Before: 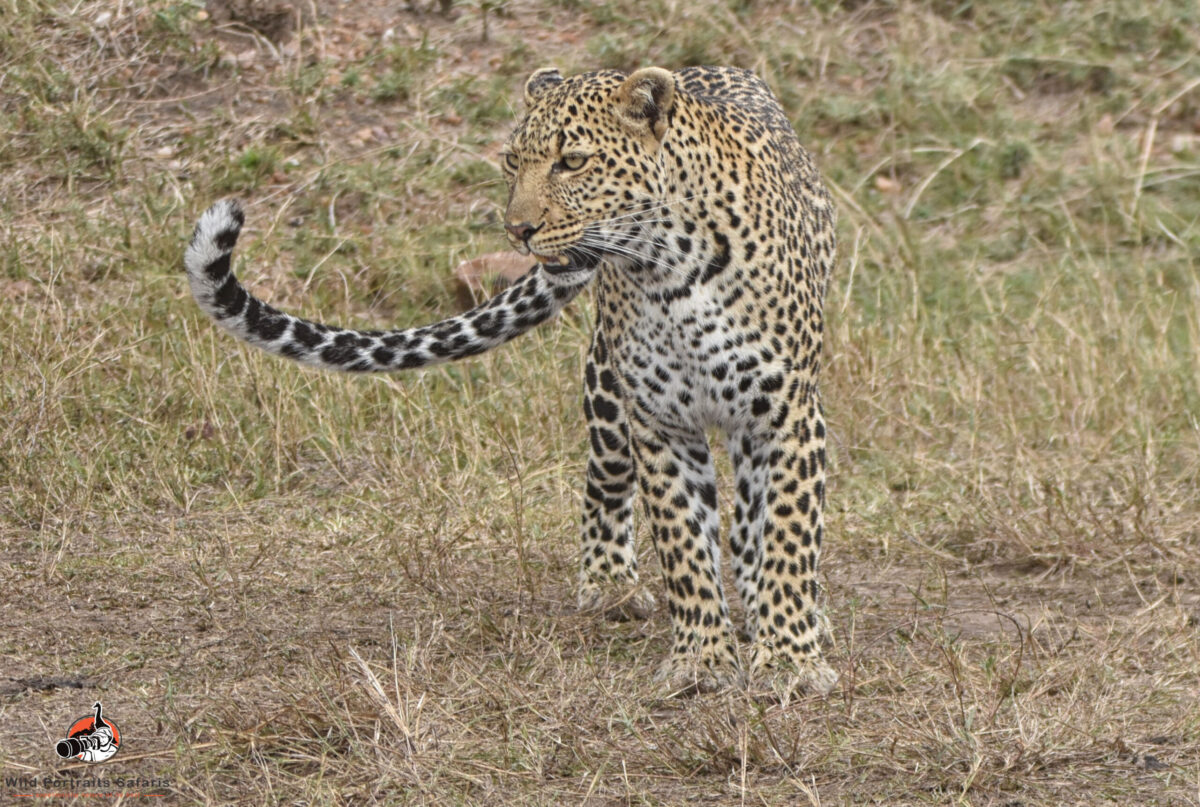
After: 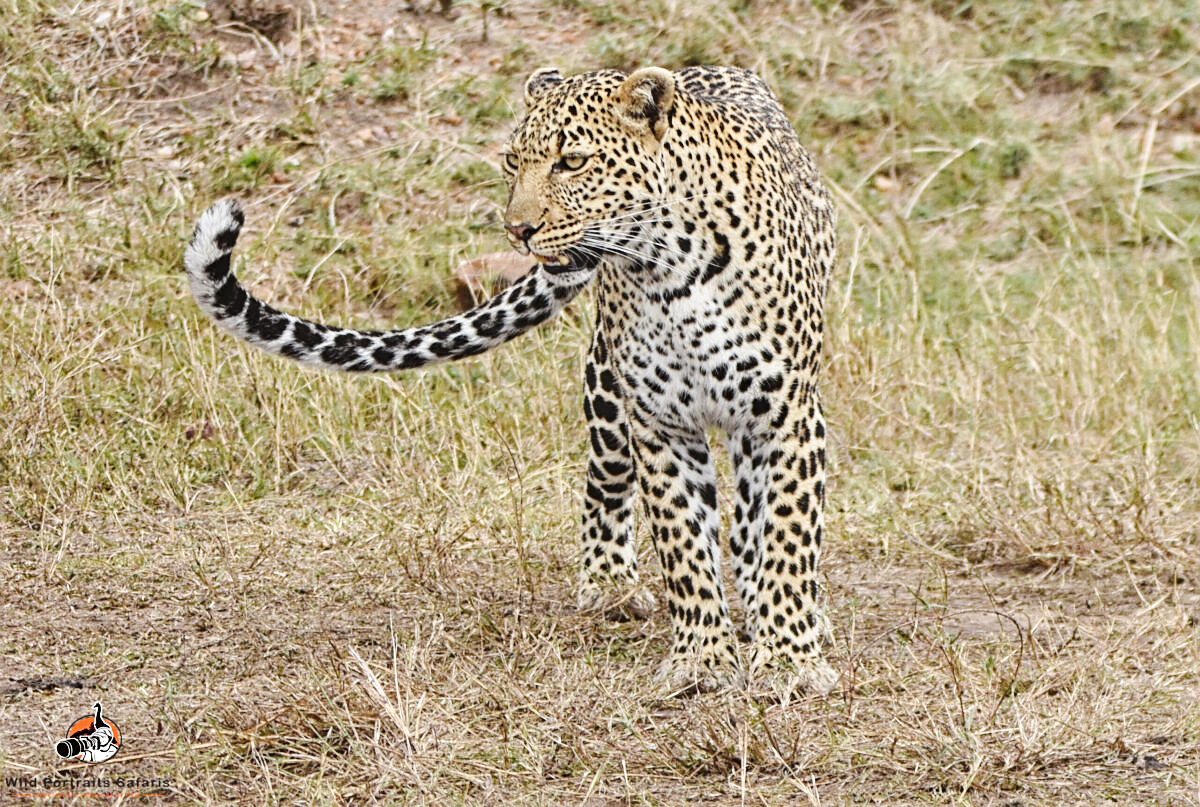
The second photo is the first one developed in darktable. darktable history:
sharpen: on, module defaults
grain: coarseness 14.57 ISO, strength 8.8%
base curve: curves: ch0 [(0, 0) (0.036, 0.025) (0.121, 0.166) (0.206, 0.329) (0.605, 0.79) (1, 1)], preserve colors none
